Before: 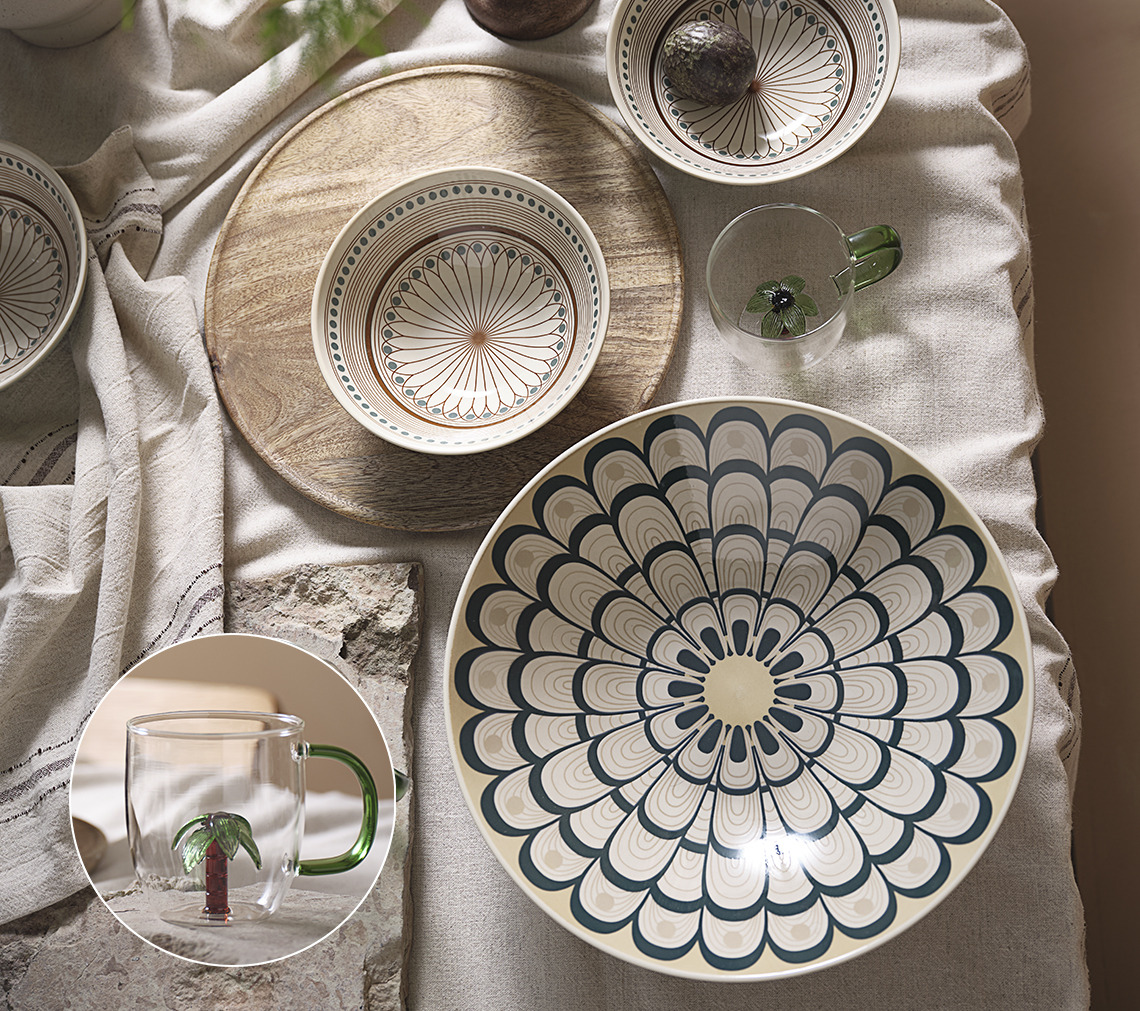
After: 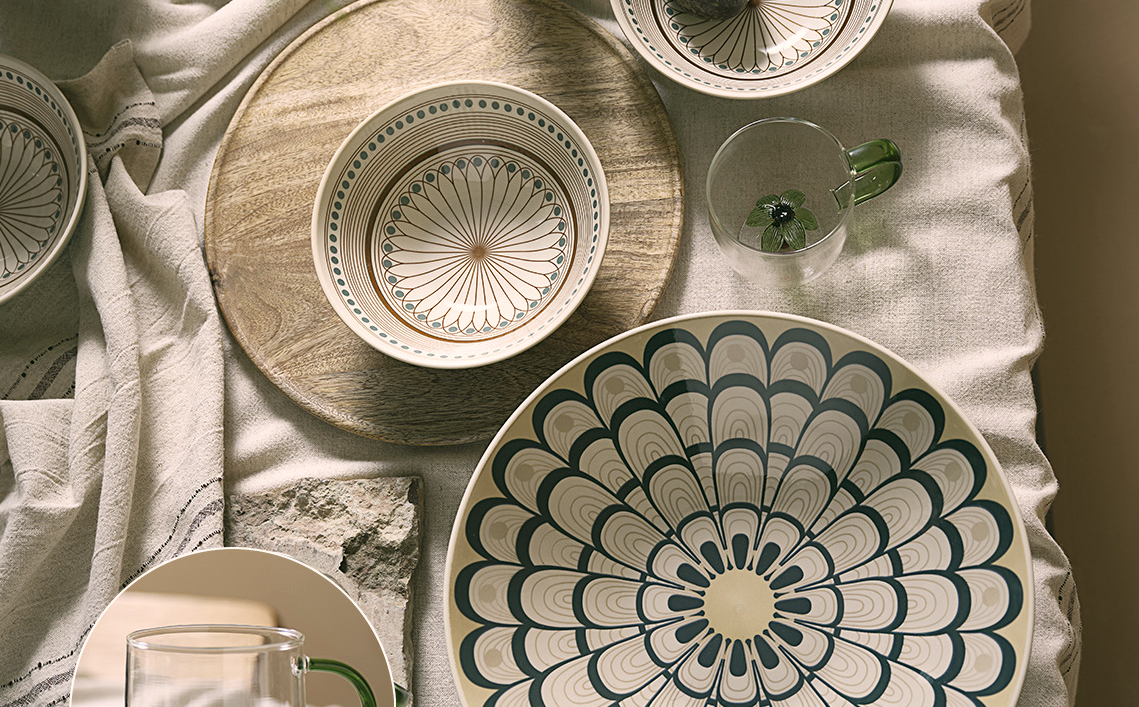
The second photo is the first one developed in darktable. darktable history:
color correction: highlights a* 4.63, highlights b* 4.94, shadows a* -7.16, shadows b* 4.69
crop and rotate: top 8.609%, bottom 21.39%
